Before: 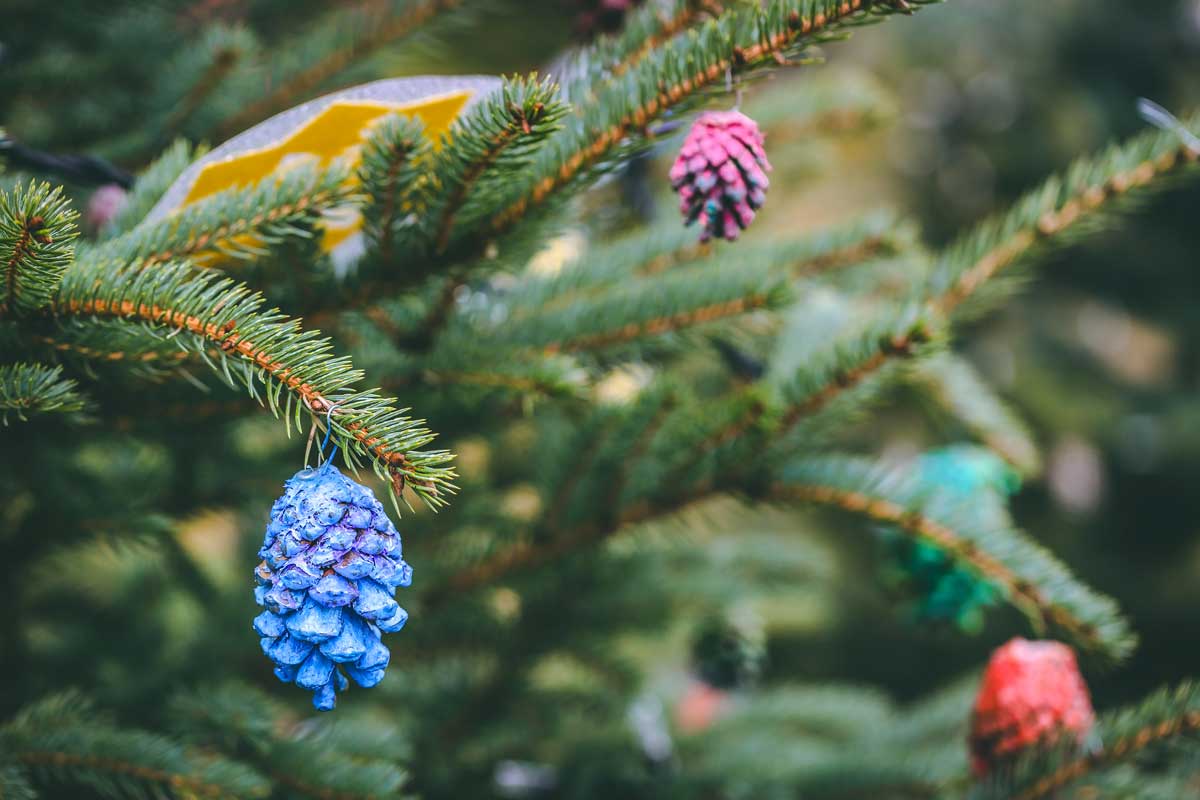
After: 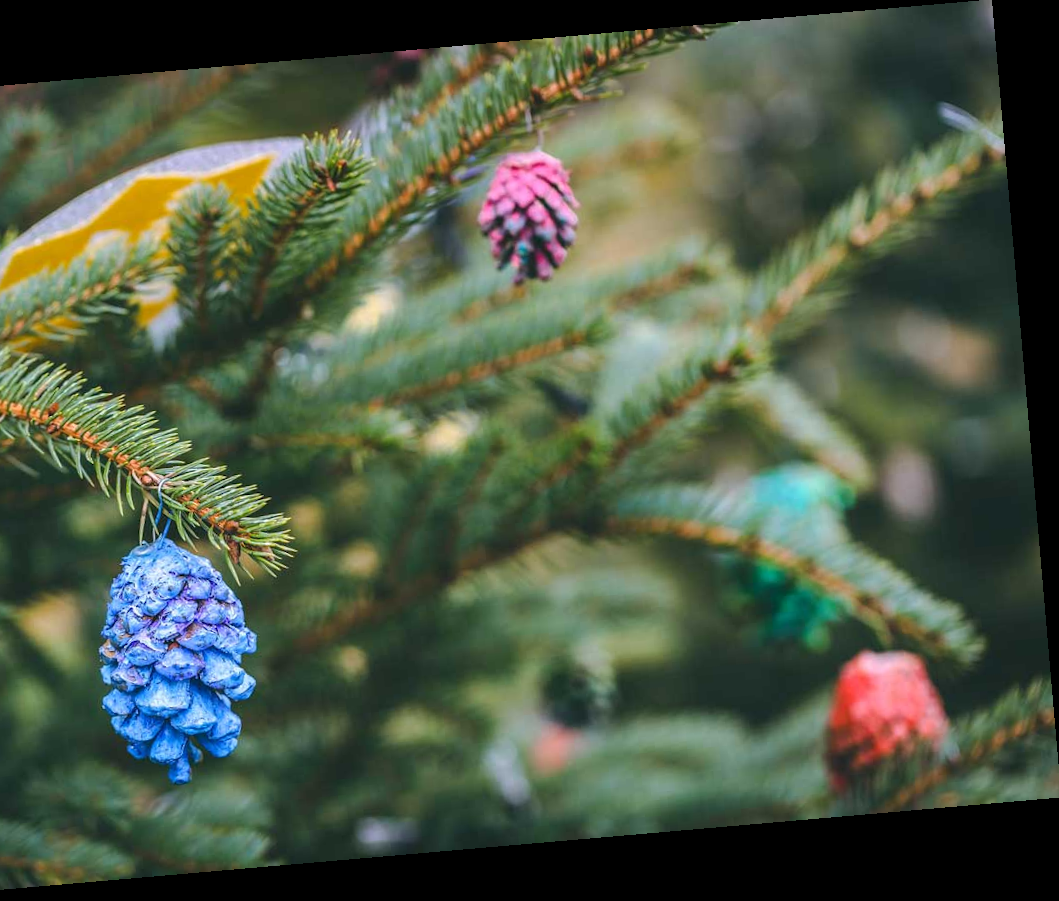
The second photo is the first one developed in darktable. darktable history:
rotate and perspective: rotation -4.98°, automatic cropping off
crop: left 16.145%
